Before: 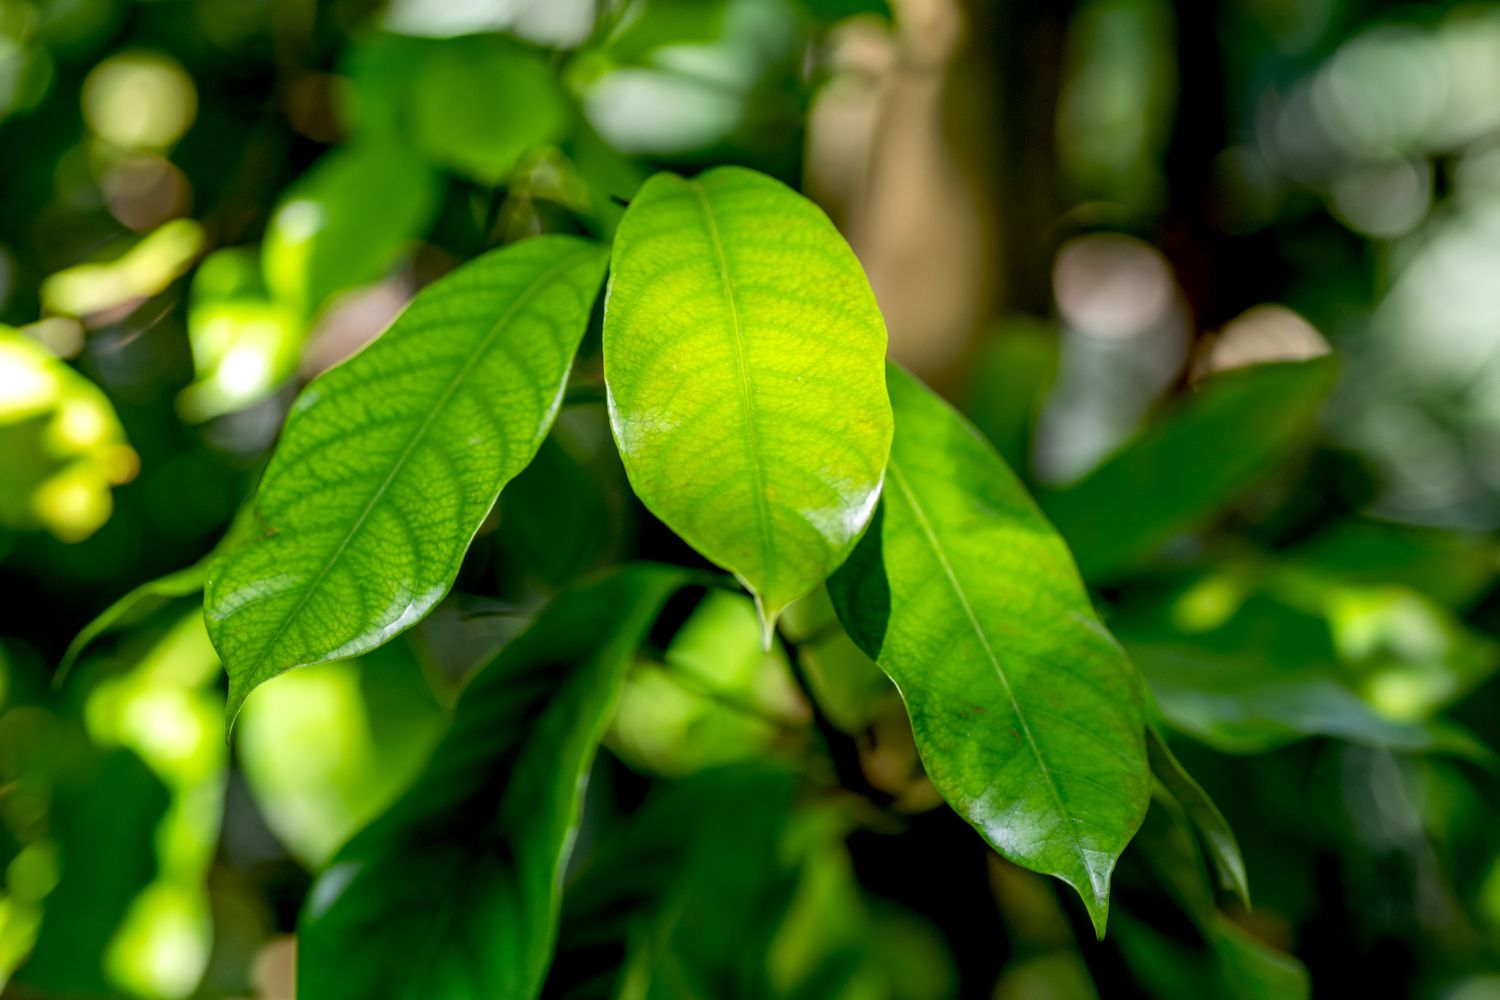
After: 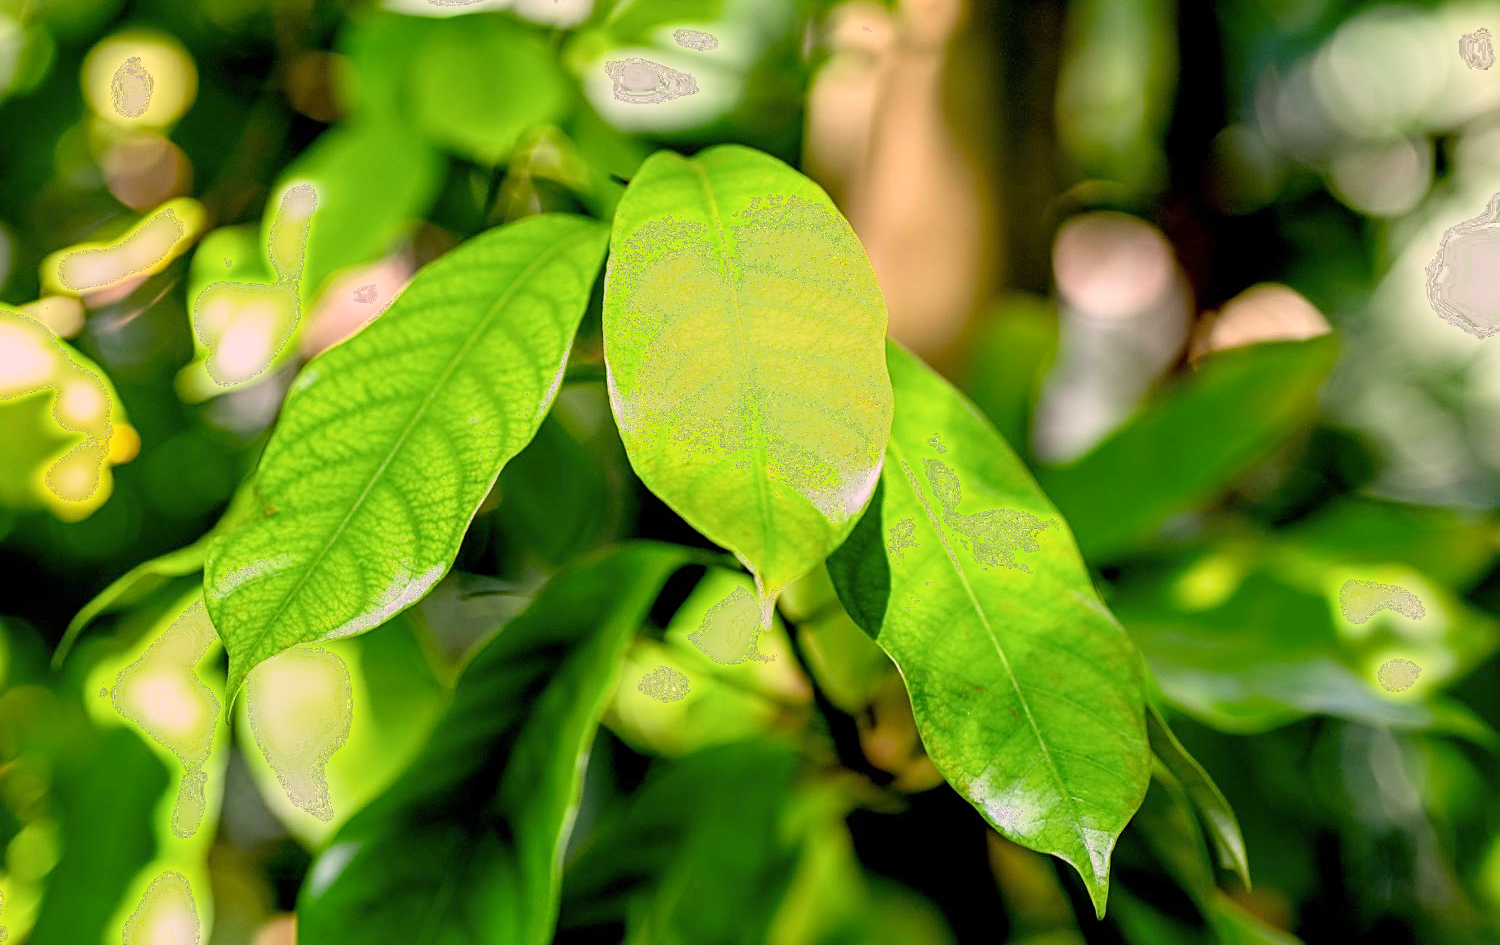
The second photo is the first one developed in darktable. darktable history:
filmic rgb: black relative exposure -15.12 EV, white relative exposure 3 EV, threshold 3.03 EV, target black luminance 0%, hardness 9.29, latitude 98.86%, contrast 0.914, shadows ↔ highlights balance 0.436%, enable highlight reconstruction true
exposure: black level correction 0, exposure 1.2 EV, compensate highlight preservation false
color correction: highlights a* 12.33, highlights b* 5.62
crop and rotate: top 2.167%, bottom 3.246%
sharpen: on, module defaults
tone equalizer: on, module defaults
